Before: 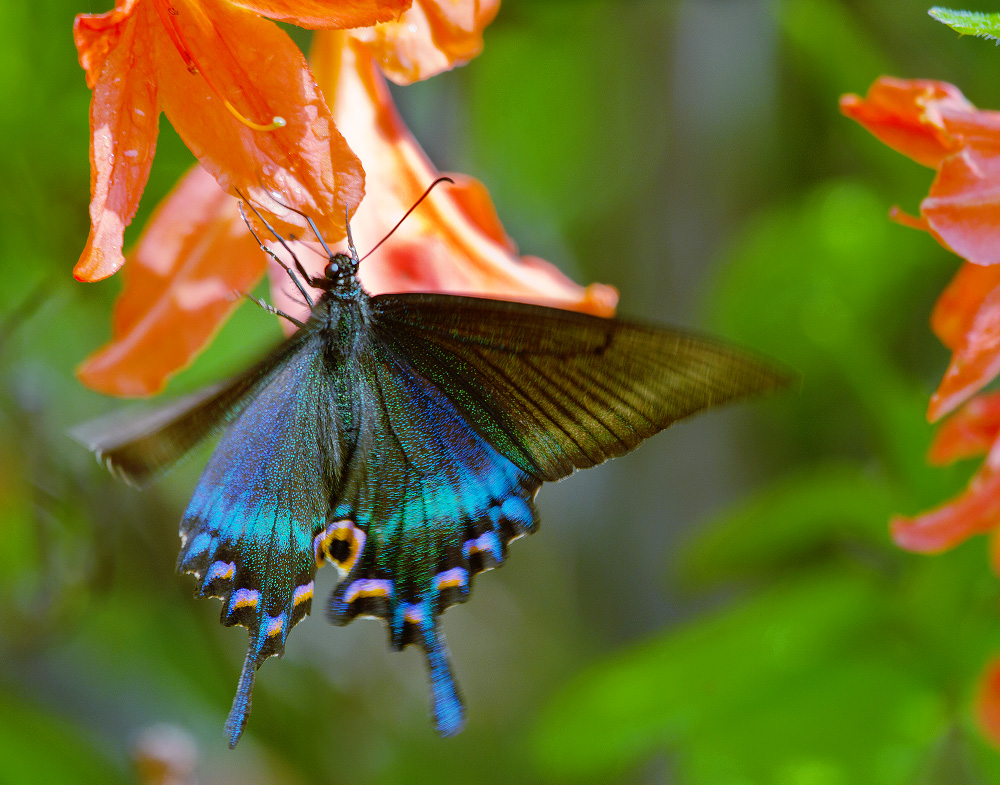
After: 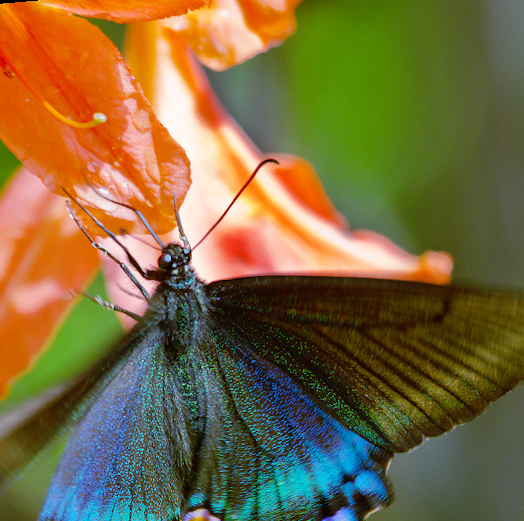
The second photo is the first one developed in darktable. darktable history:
crop: left 17.835%, top 7.675%, right 32.881%, bottom 32.213%
rotate and perspective: rotation -4.98°, automatic cropping off
